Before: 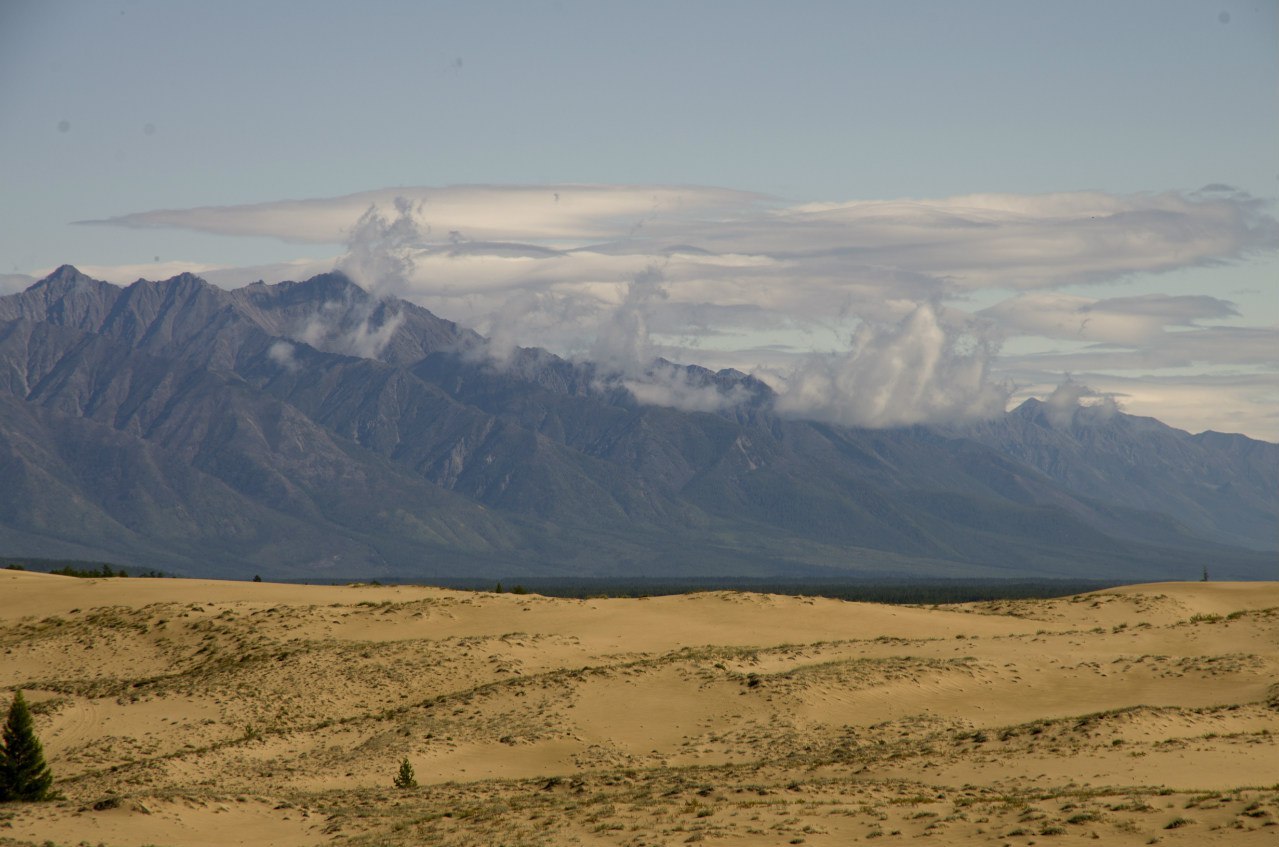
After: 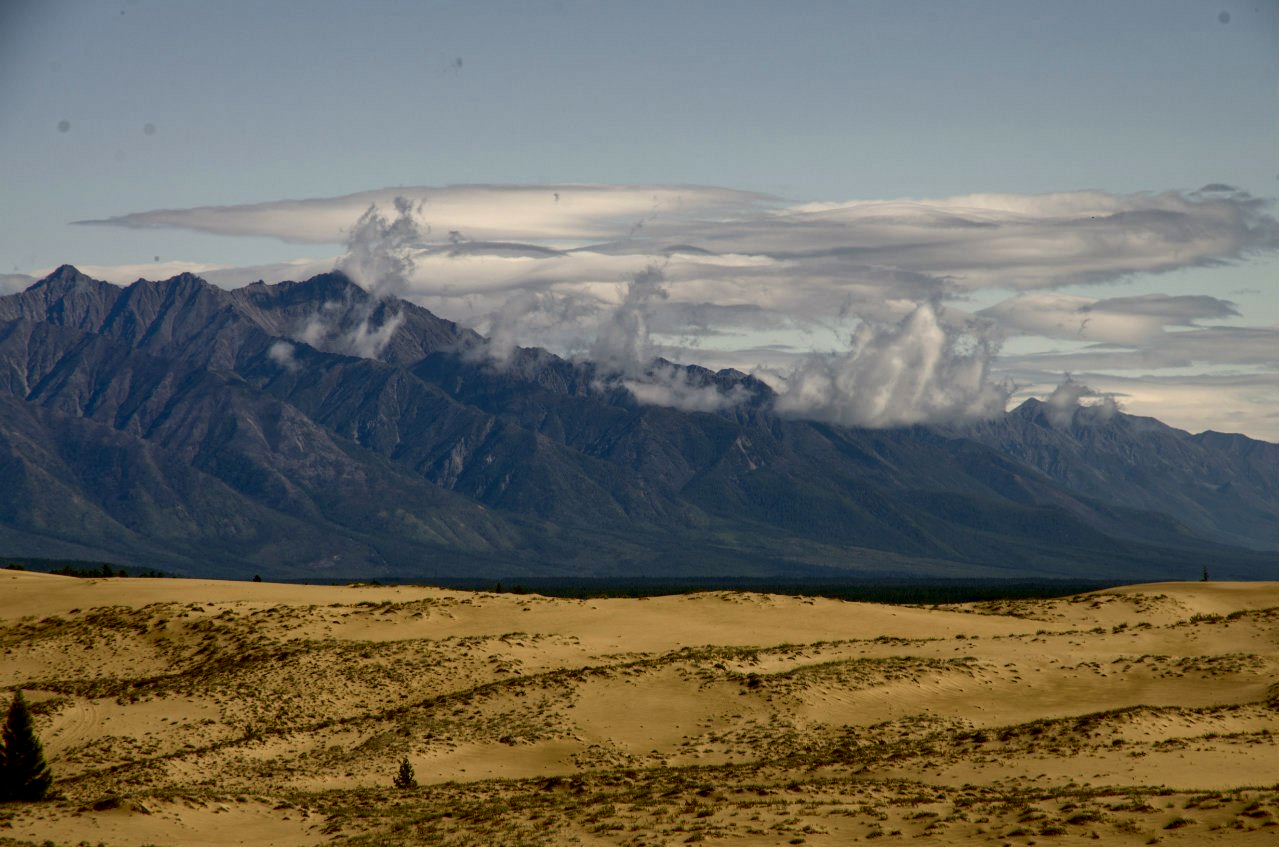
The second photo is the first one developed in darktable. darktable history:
contrast brightness saturation: contrast 0.245, brightness -0.22, saturation 0.135
local contrast: detail 130%
shadows and highlights: on, module defaults
